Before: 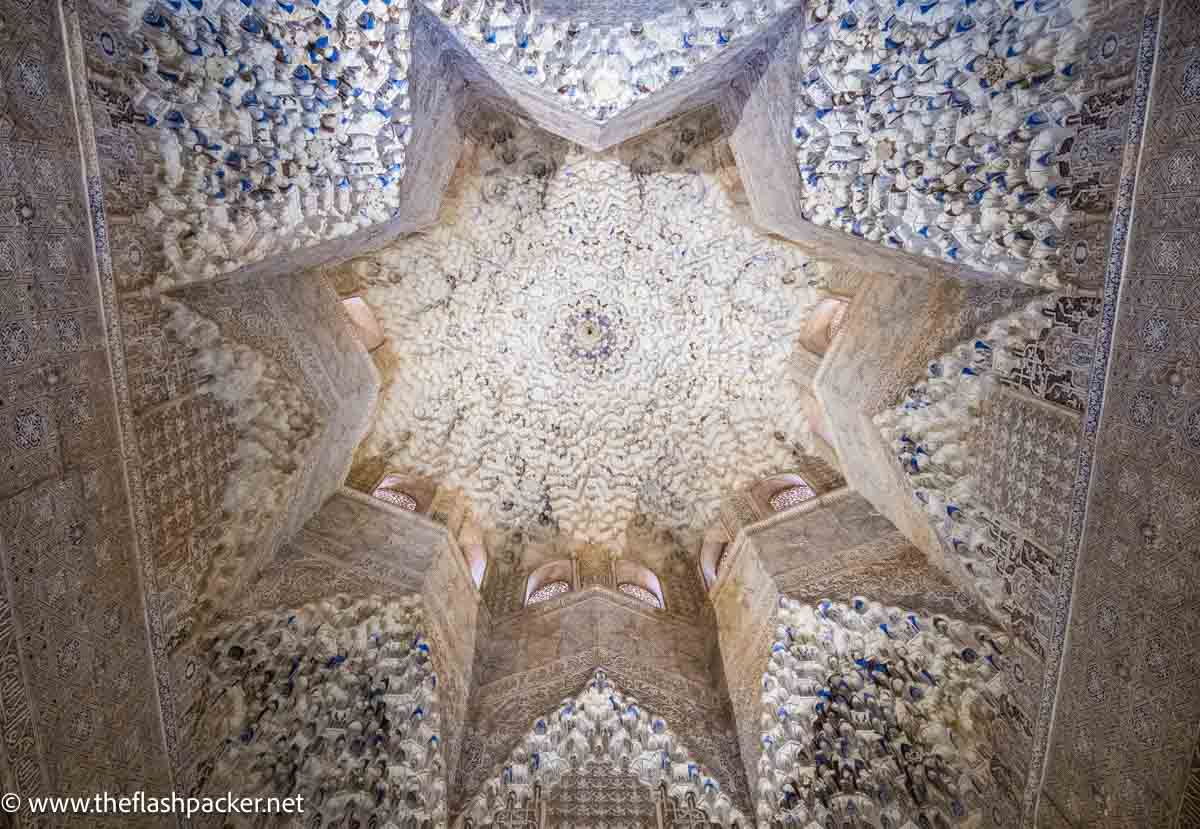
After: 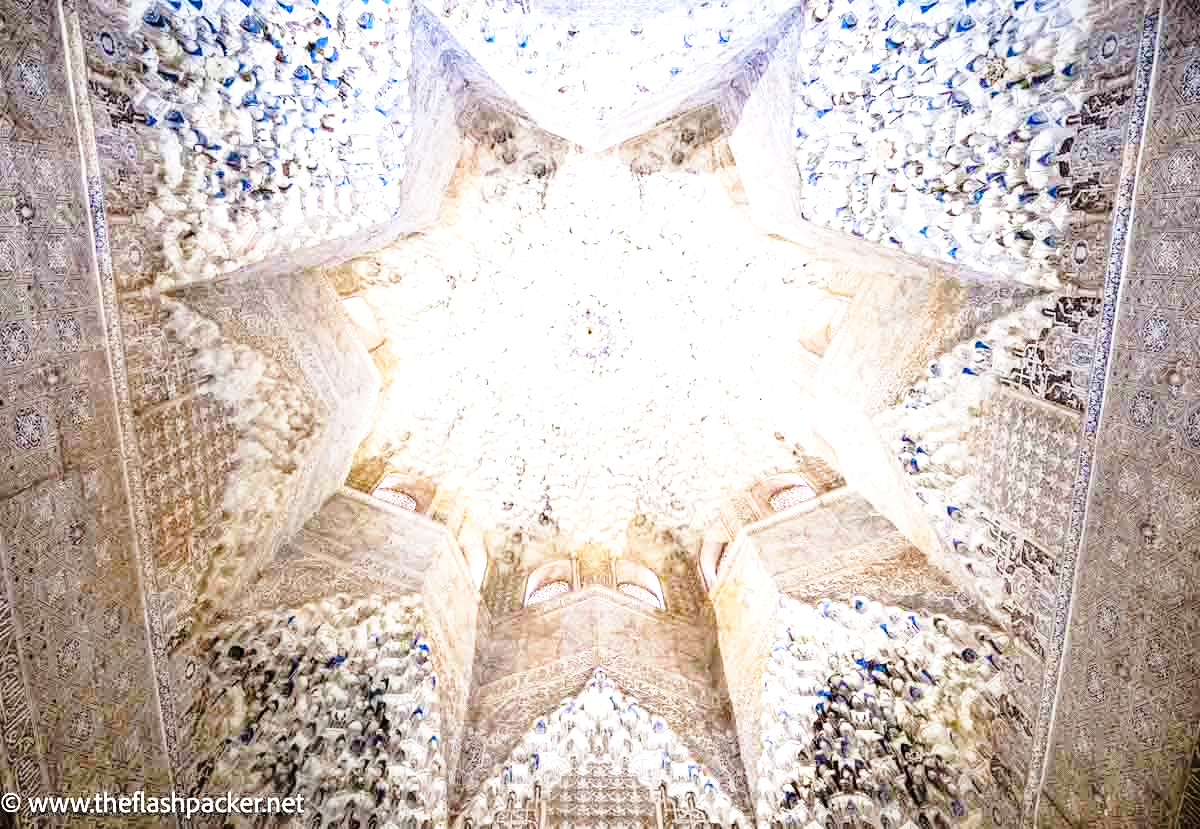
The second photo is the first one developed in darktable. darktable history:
tone equalizer: -8 EV -1.11 EV, -7 EV -1.05 EV, -6 EV -0.865 EV, -5 EV -0.548 EV, -3 EV 0.559 EV, -2 EV 0.844 EV, -1 EV 1 EV, +0 EV 1.06 EV
base curve: curves: ch0 [(0, 0) (0.028, 0.03) (0.121, 0.232) (0.46, 0.748) (0.859, 0.968) (1, 1)], preserve colors none
